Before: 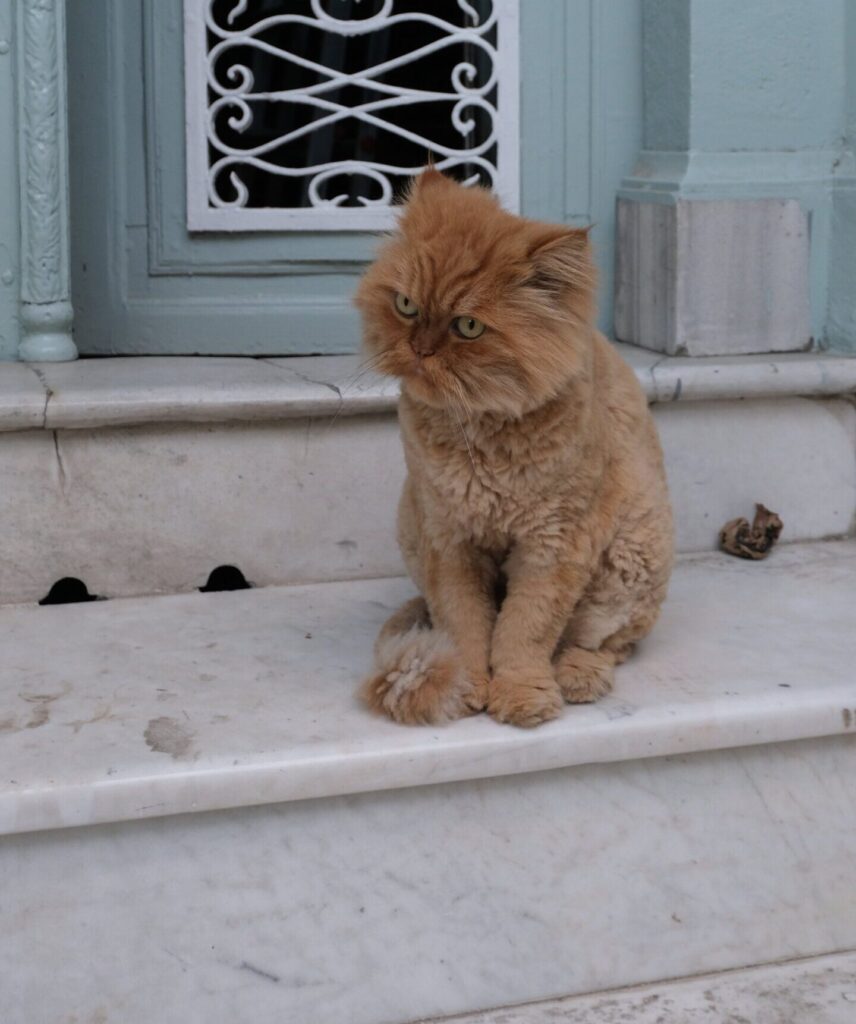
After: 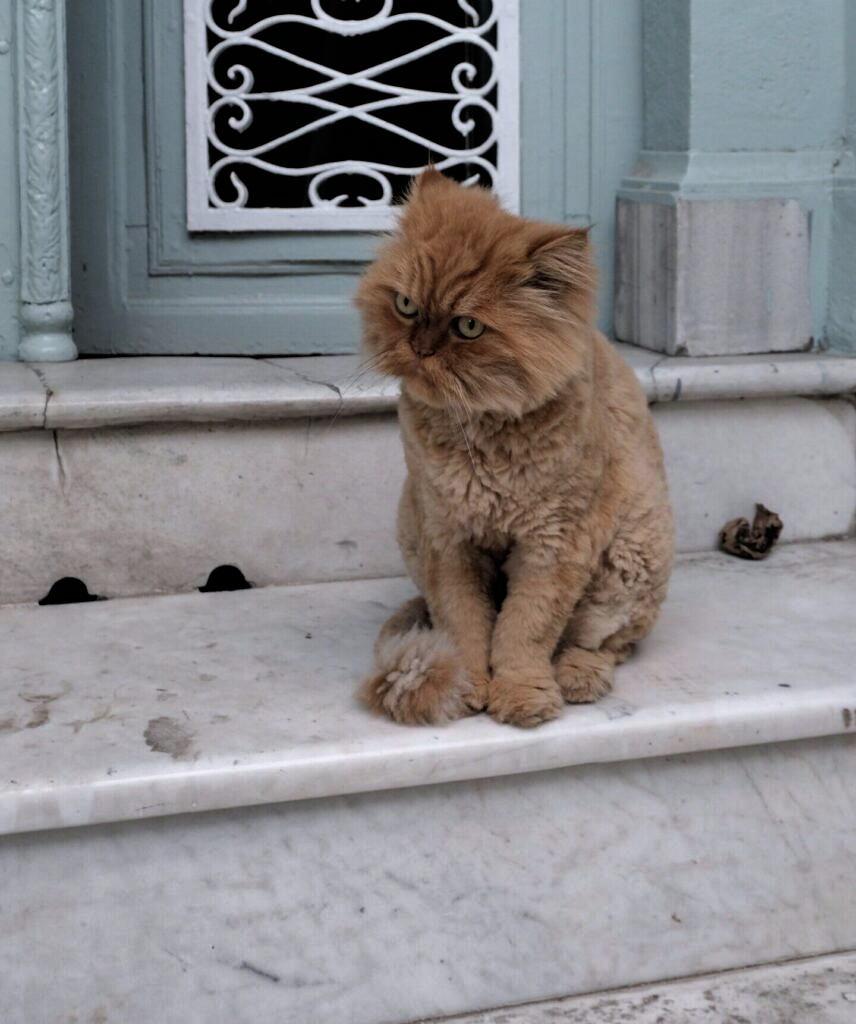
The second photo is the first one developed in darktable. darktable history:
filmic rgb: black relative exposure -8.19 EV, white relative exposure 2.2 EV, target white luminance 99.853%, hardness 7.14, latitude 75.38%, contrast 1.324, highlights saturation mix -2.13%, shadows ↔ highlights balance 30.53%, color science v6 (2022)
shadows and highlights: soften with gaussian
contrast brightness saturation: saturation -0.061
